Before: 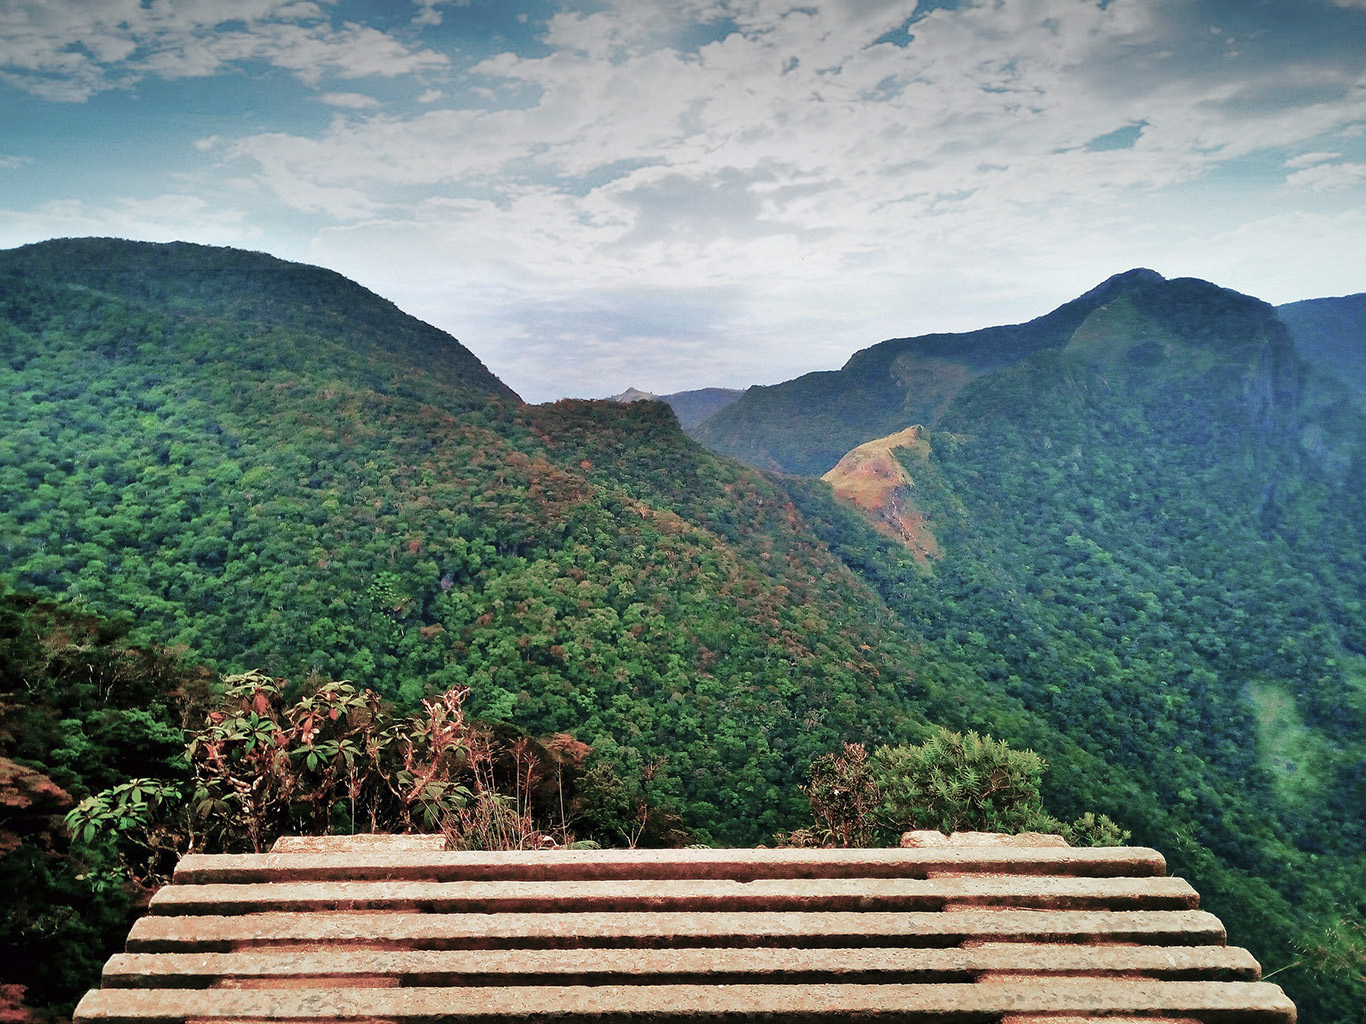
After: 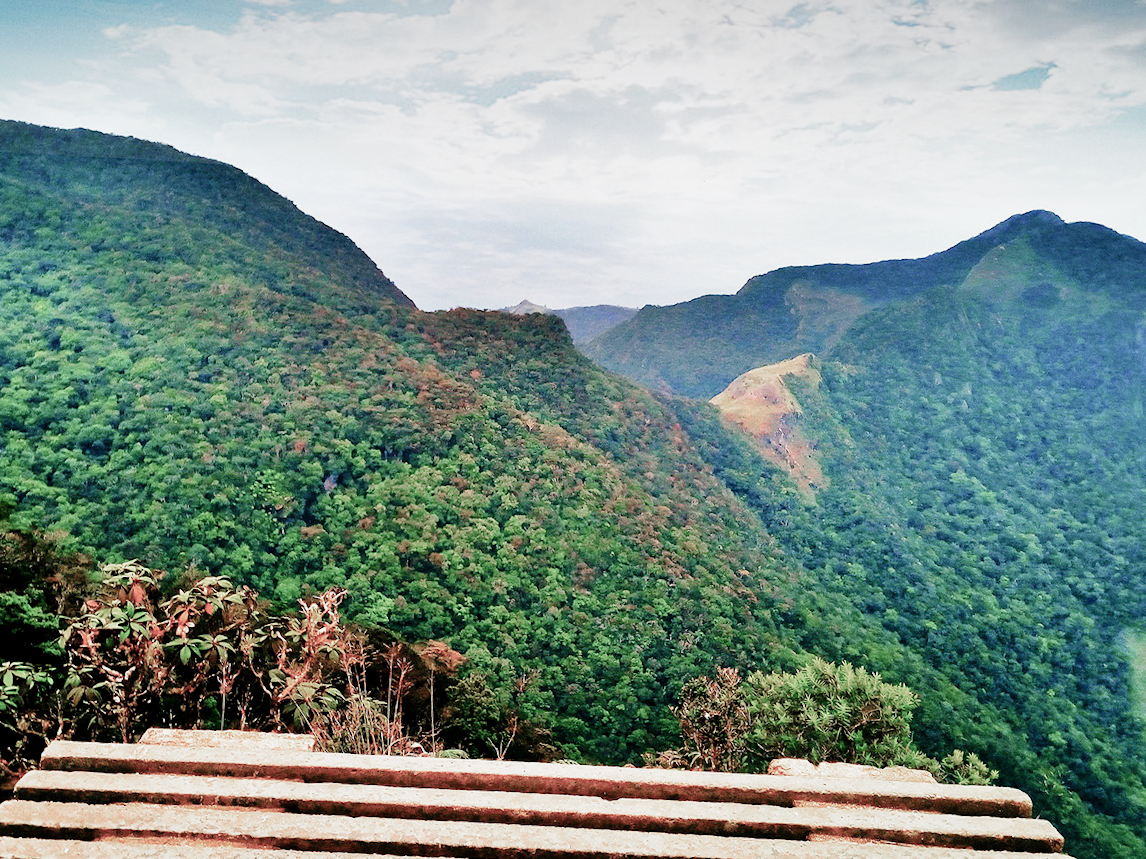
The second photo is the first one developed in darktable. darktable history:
exposure: black level correction 0, exposure 1.379 EV, compensate exposure bias true, compensate highlight preservation false
crop and rotate: angle -3.27°, left 5.211%, top 5.211%, right 4.607%, bottom 4.607%
filmic rgb: middle gray luminance 29%, black relative exposure -10.3 EV, white relative exposure 5.5 EV, threshold 6 EV, target black luminance 0%, hardness 3.95, latitude 2.04%, contrast 1.132, highlights saturation mix 5%, shadows ↔ highlights balance 15.11%, add noise in highlights 0, preserve chrominance no, color science v3 (2019), use custom middle-gray values true, iterations of high-quality reconstruction 0, contrast in highlights soft, enable highlight reconstruction true
